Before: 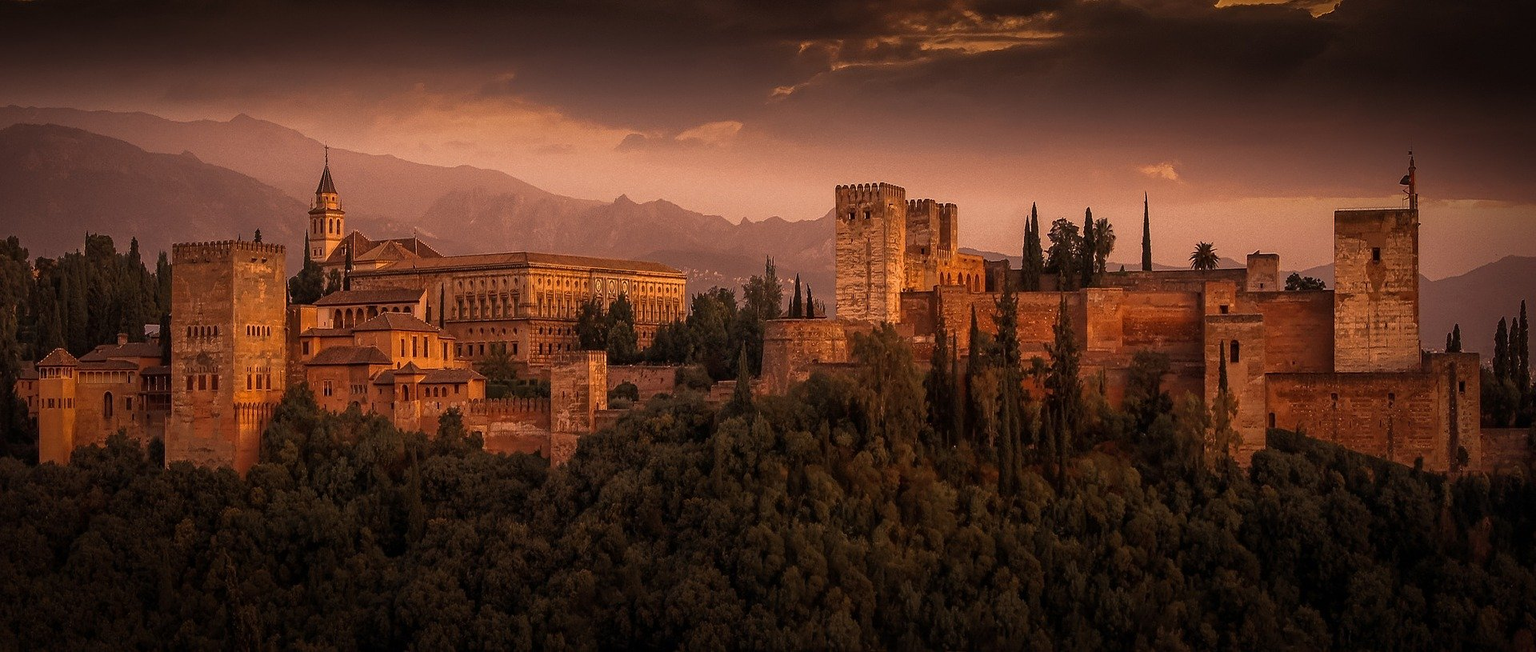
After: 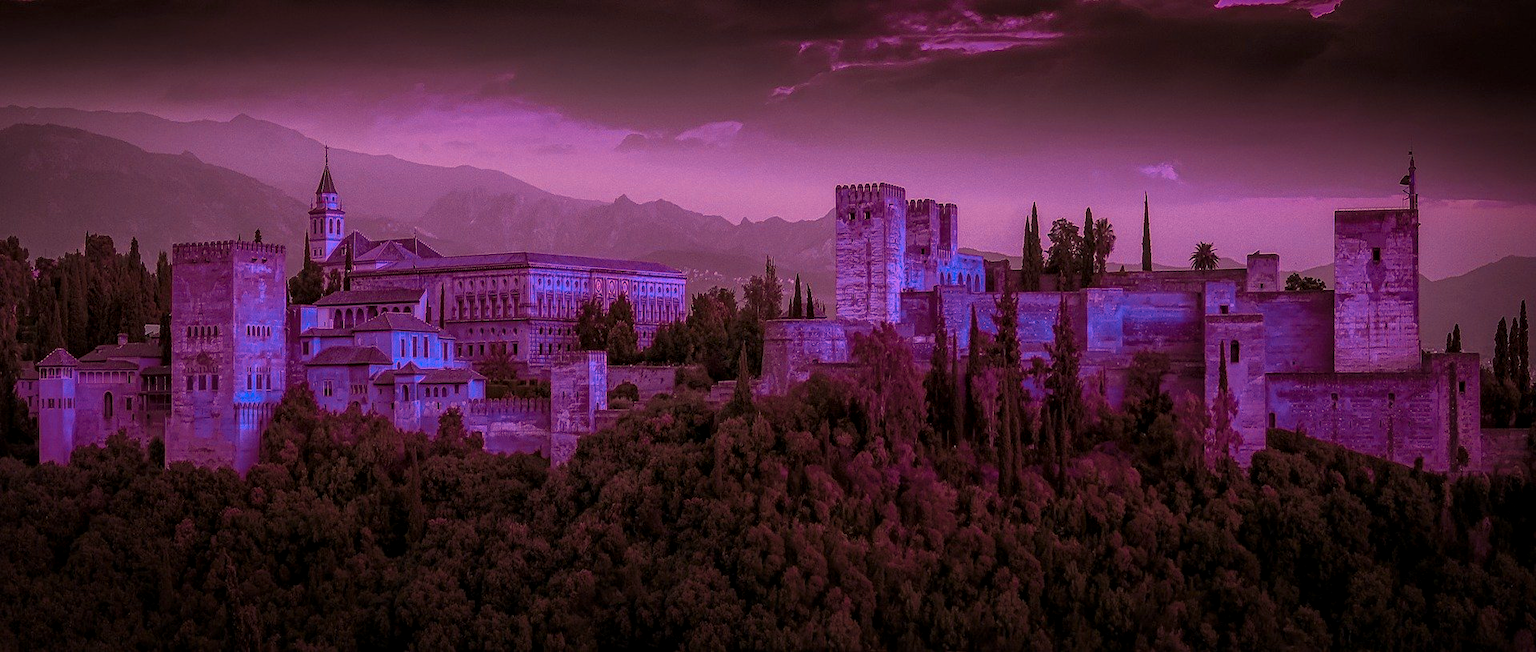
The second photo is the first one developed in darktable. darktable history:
local contrast: on, module defaults
color zones: curves: ch0 [(0.826, 0.353)]; ch1 [(0.242, 0.647) (0.889, 0.342)]; ch2 [(0.246, 0.089) (0.969, 0.068)]
